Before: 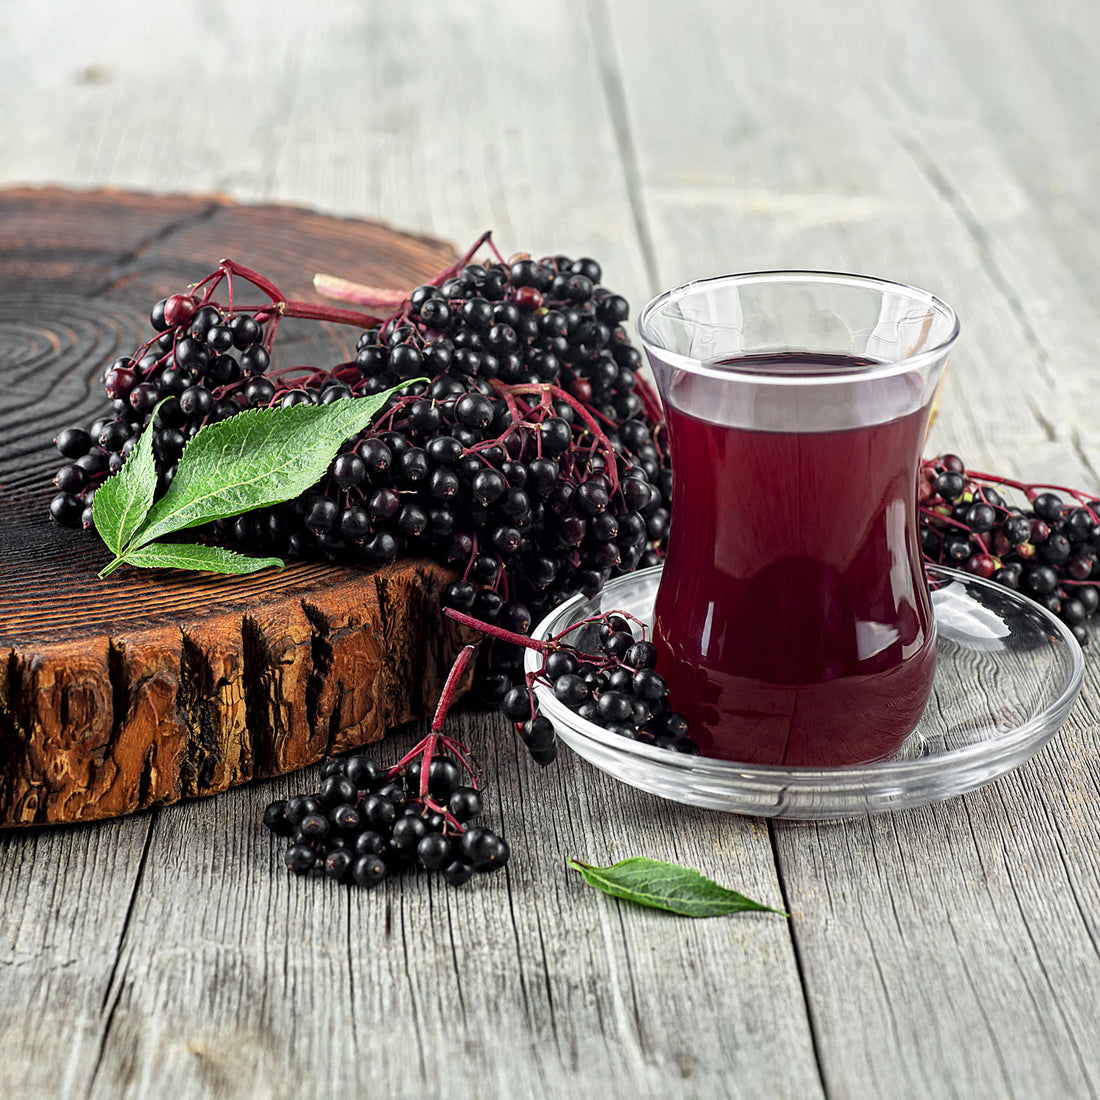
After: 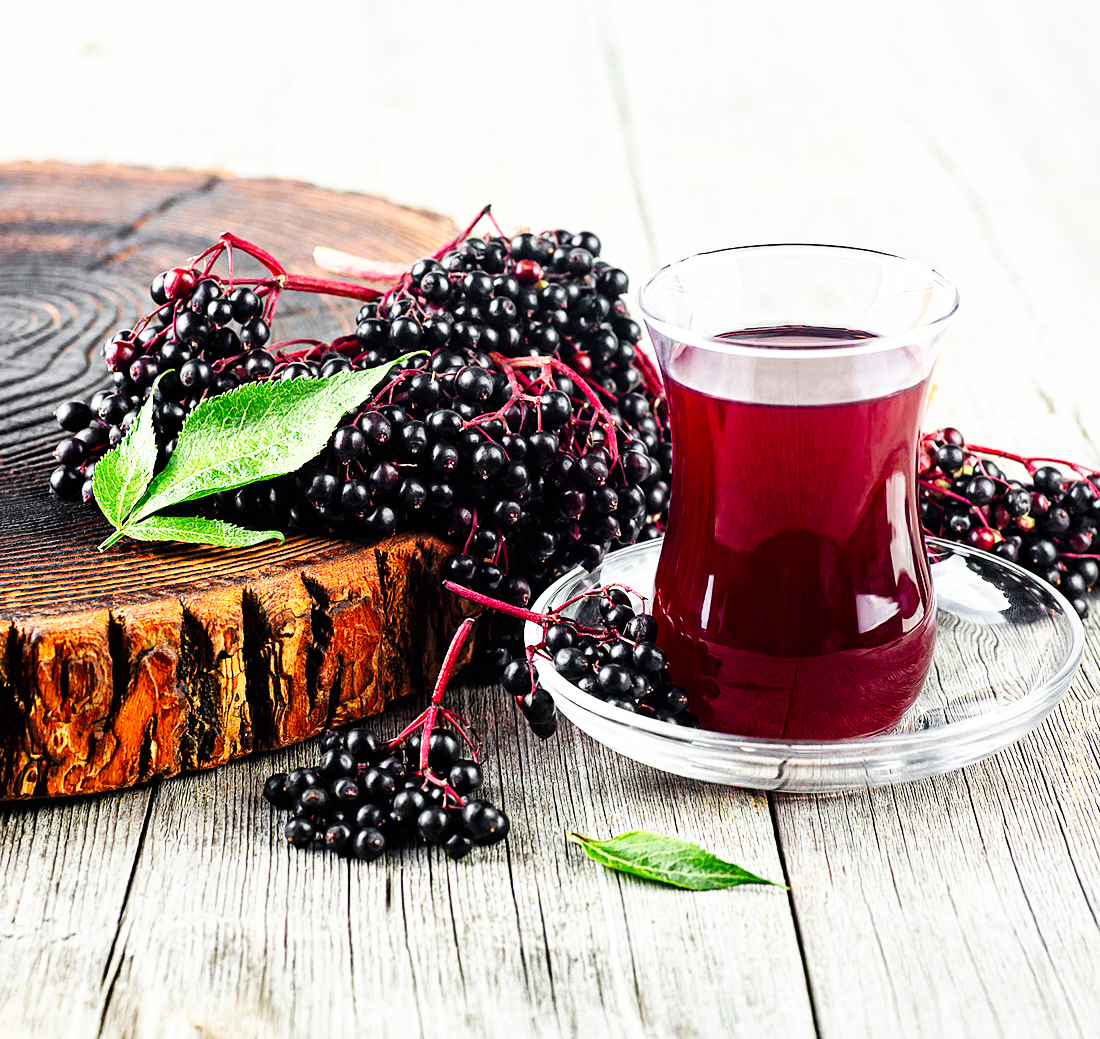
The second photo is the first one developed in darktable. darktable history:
base curve: curves: ch0 [(0, 0) (0.007, 0.004) (0.027, 0.03) (0.046, 0.07) (0.207, 0.54) (0.442, 0.872) (0.673, 0.972) (1, 1)], preserve colors none
contrast brightness saturation: contrast 0.04, saturation 0.16
crop and rotate: top 2.479%, bottom 3.018%
